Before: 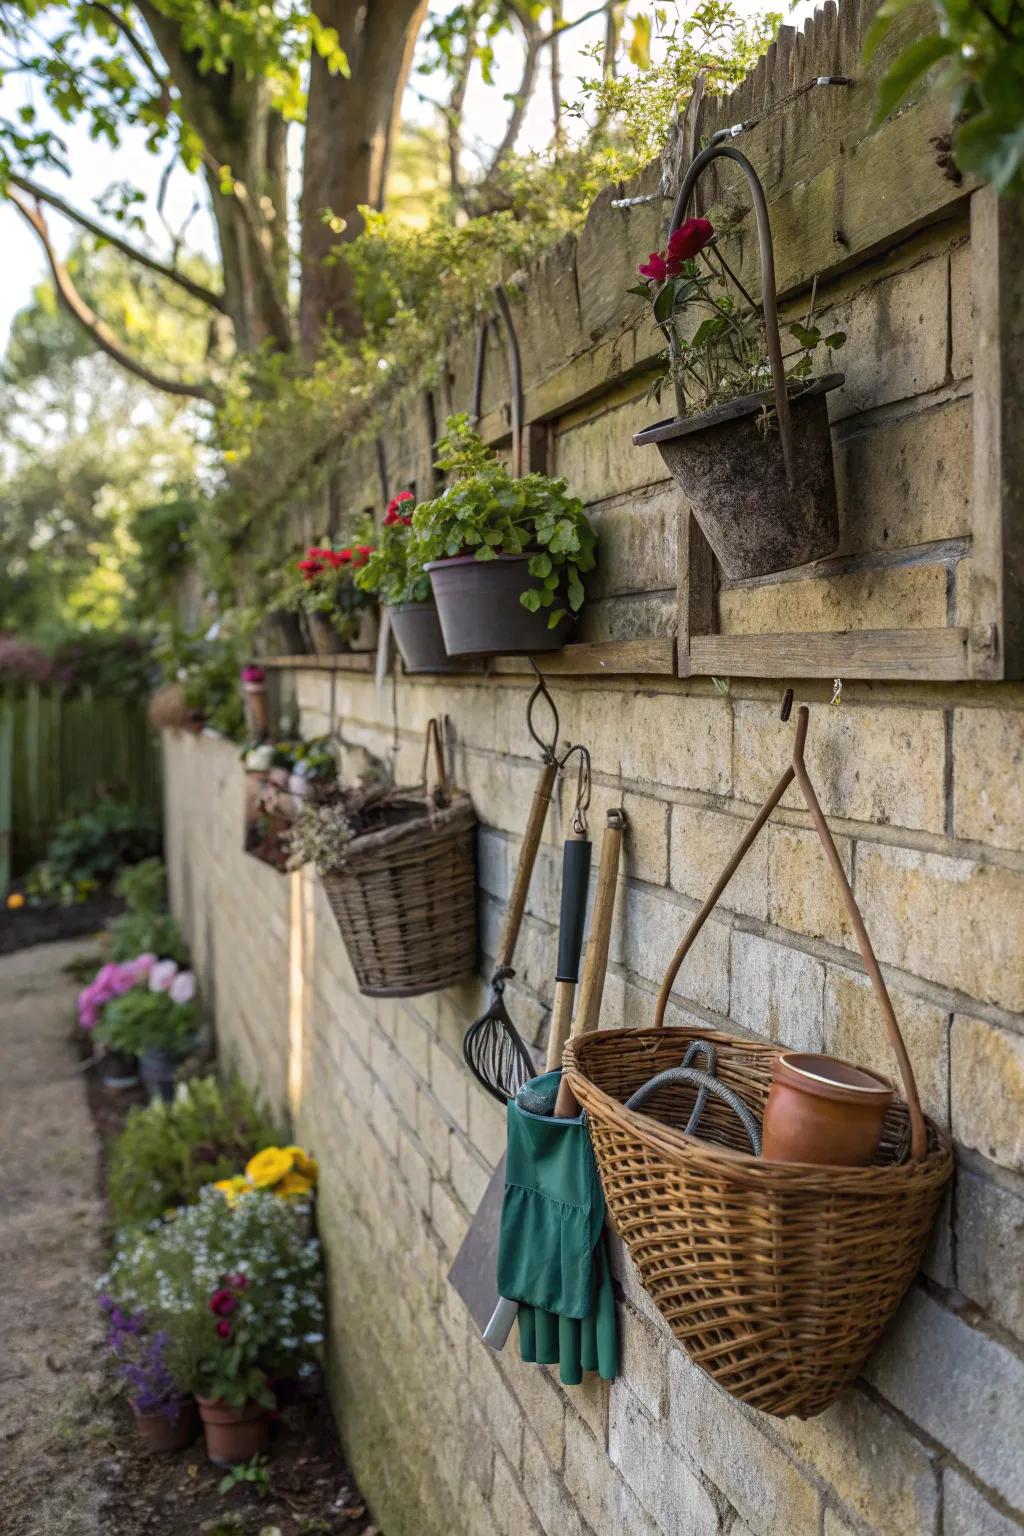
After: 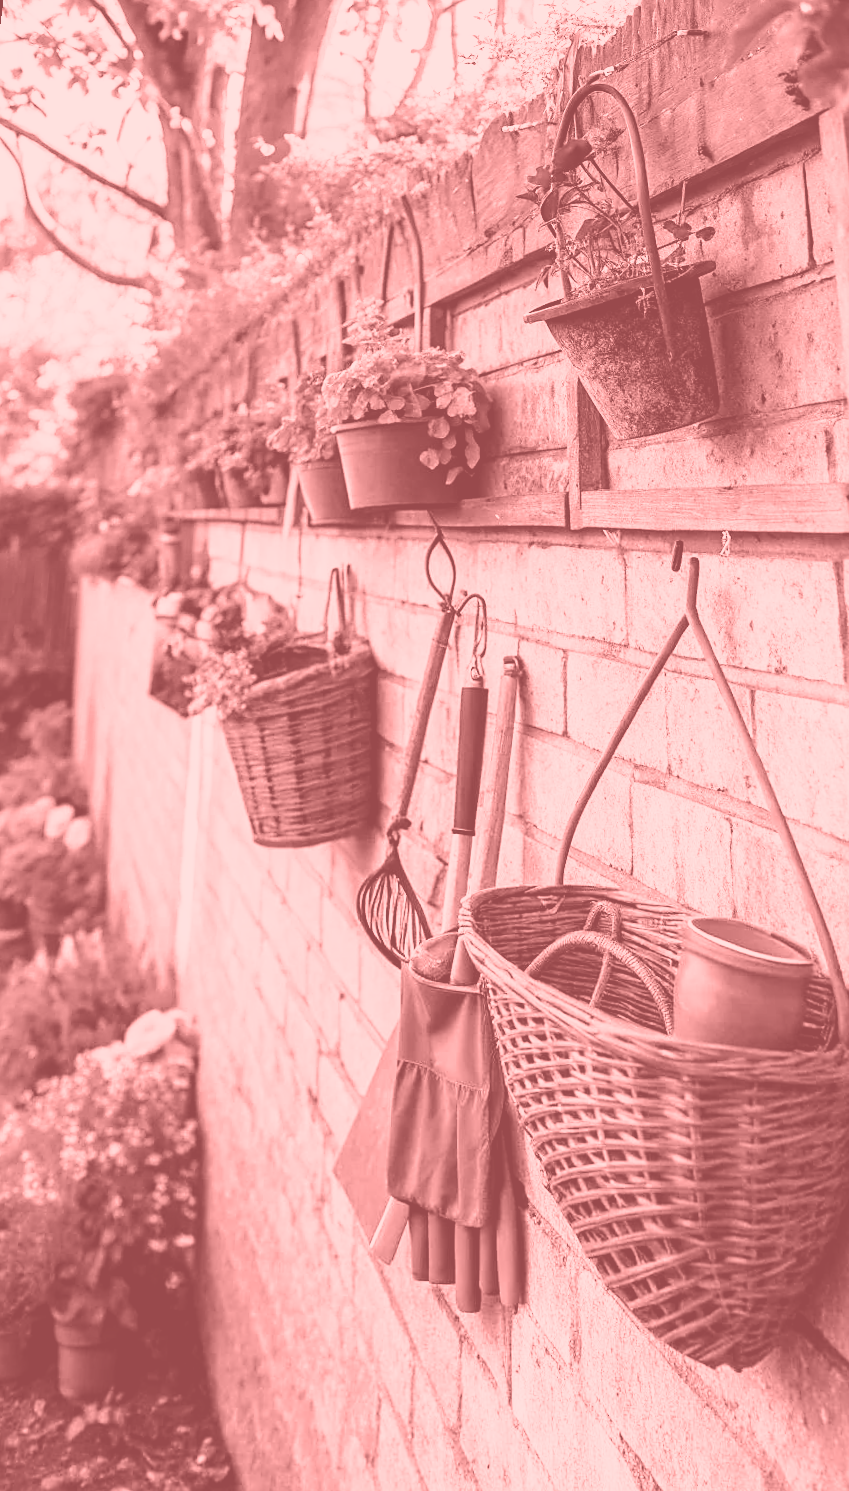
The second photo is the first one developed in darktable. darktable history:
white balance: red 1, blue 1
base curve: curves: ch0 [(0, 0) (0.026, 0.03) (0.109, 0.232) (0.351, 0.748) (0.669, 0.968) (1, 1)], preserve colors none
colorize: saturation 51%, source mix 50.67%, lightness 50.67%
levels: levels [0.052, 0.496, 0.908]
rotate and perspective: rotation 0.72°, lens shift (vertical) -0.352, lens shift (horizontal) -0.051, crop left 0.152, crop right 0.859, crop top 0.019, crop bottom 0.964
sharpen: radius 1.864, amount 0.398, threshold 1.271
